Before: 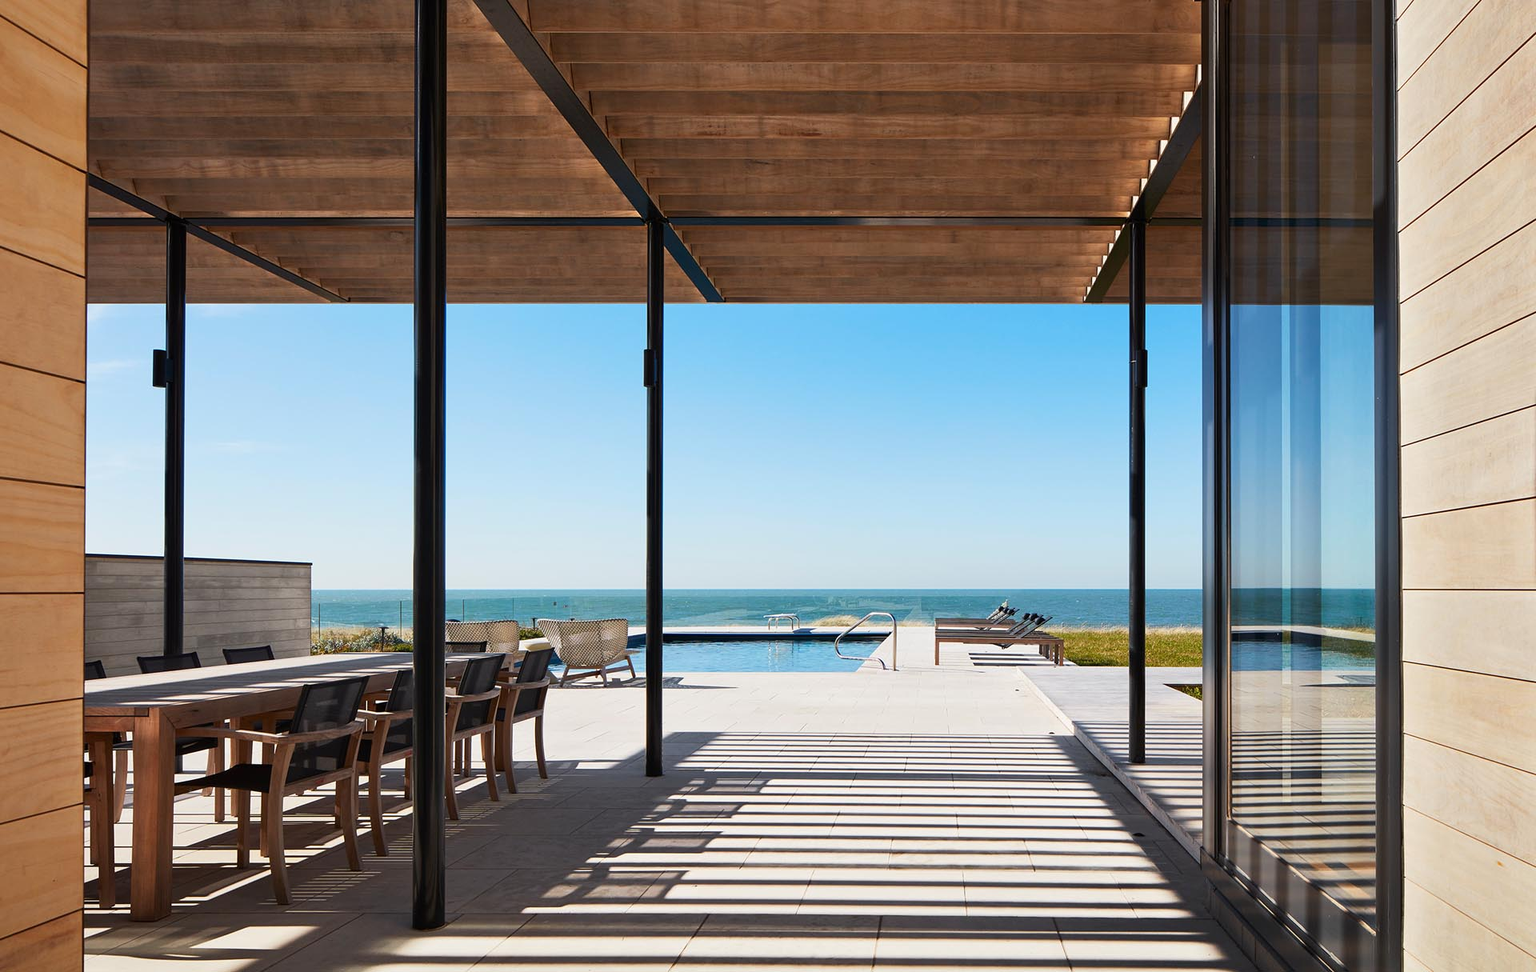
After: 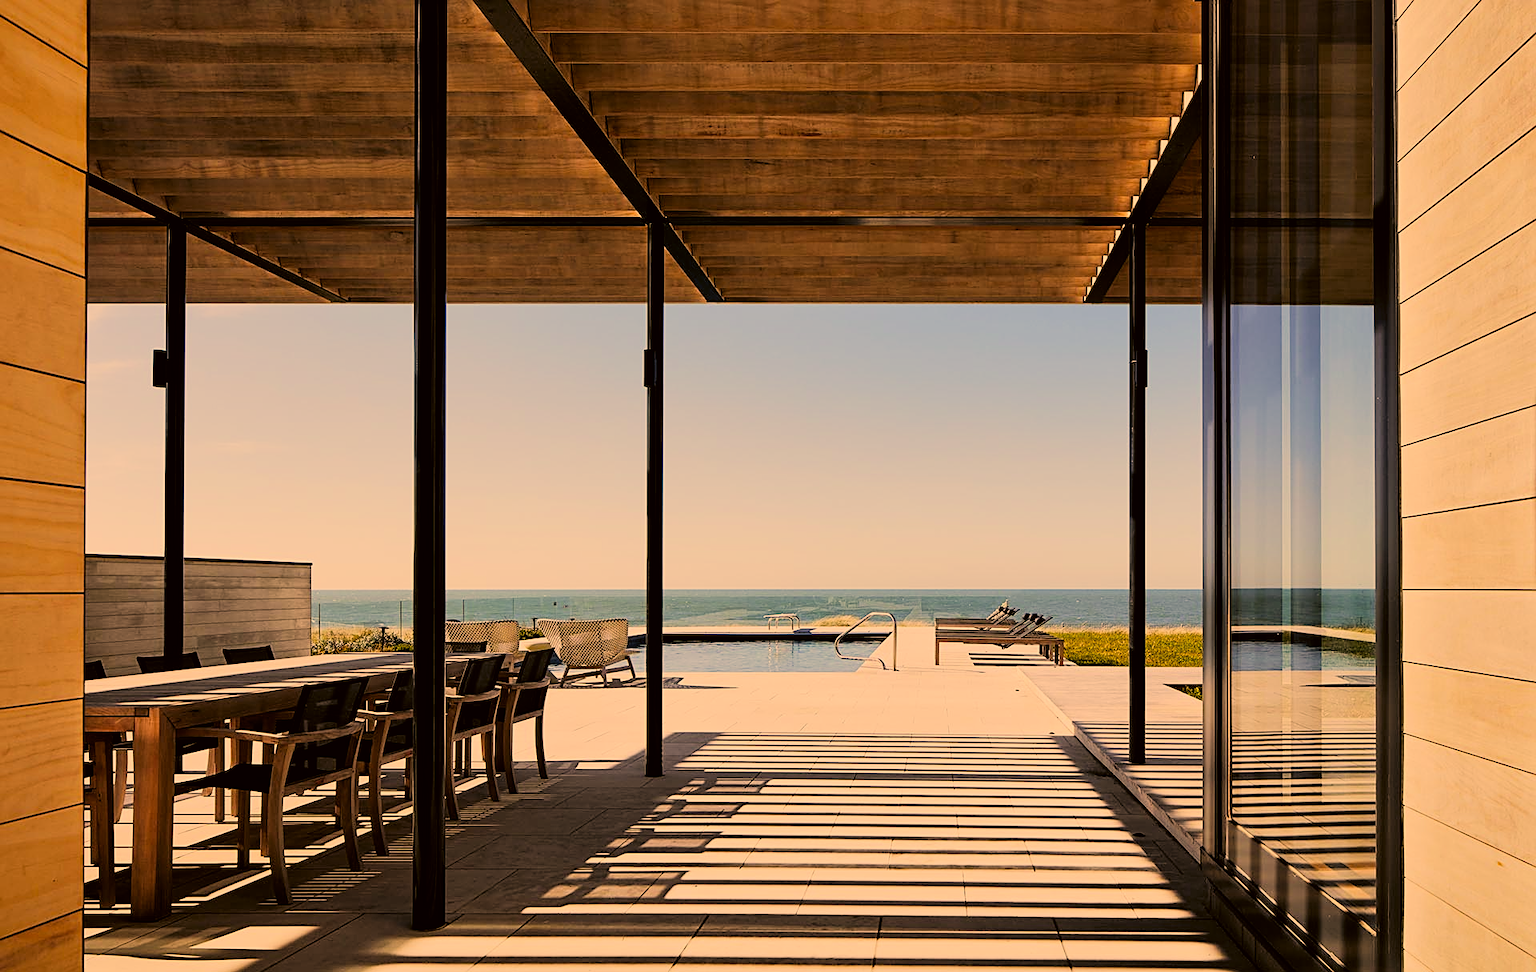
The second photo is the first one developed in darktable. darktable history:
filmic rgb: black relative exposure -5.07 EV, white relative exposure 3.96 EV, hardness 2.89, contrast 1.297, highlights saturation mix -10.44%
sharpen: on, module defaults
color correction: highlights a* 18.61, highlights b* 34.84, shadows a* 1.22, shadows b* 6.53, saturation 1.03
shadows and highlights: shadows 25.86, highlights -26.18
